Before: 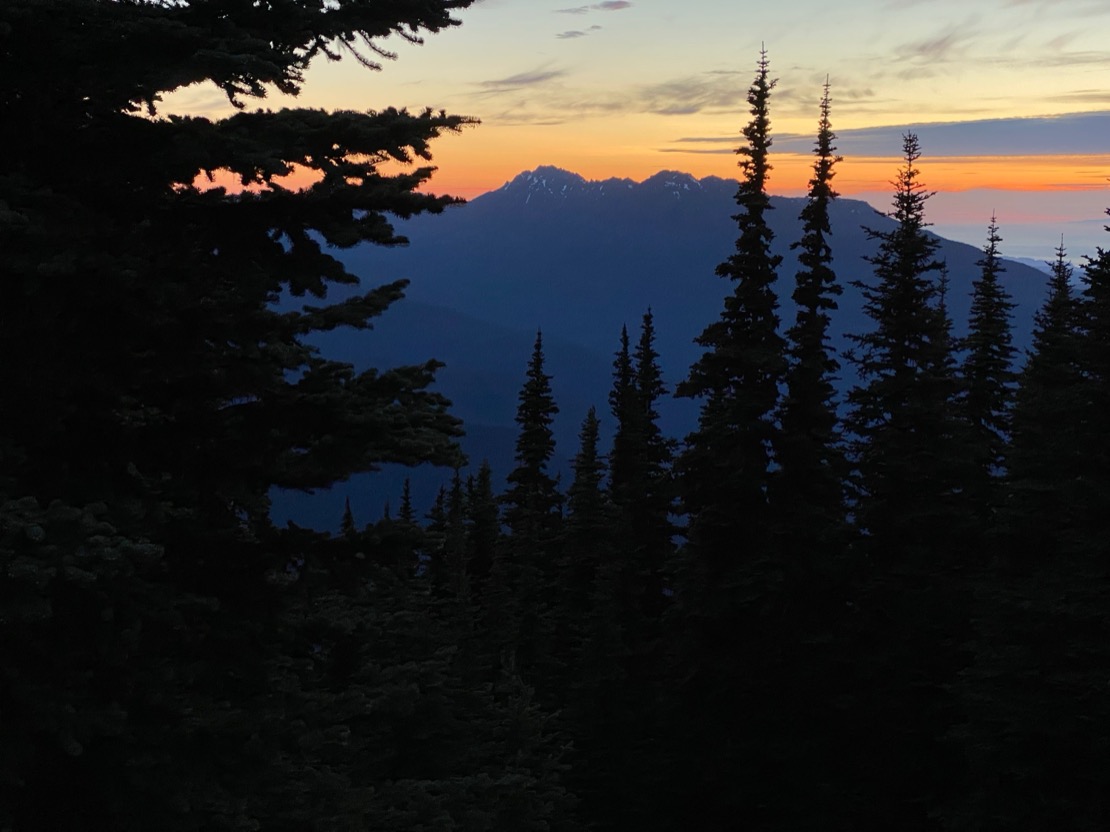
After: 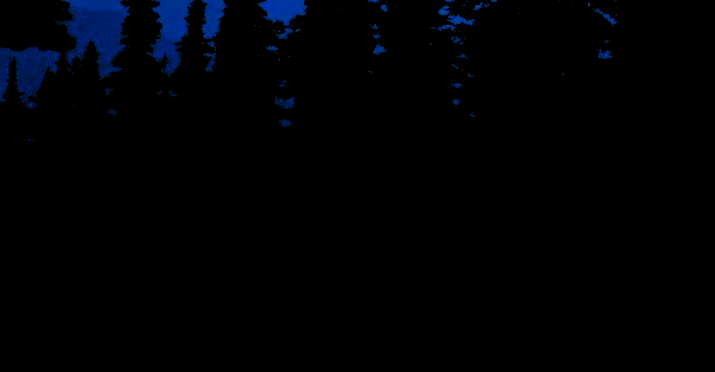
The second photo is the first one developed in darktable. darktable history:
levels: levels [0.008, 0.318, 0.836]
crop and rotate: left 35.509%, top 50.238%, bottom 4.934%
filmic rgb: black relative exposure -3.86 EV, white relative exposure 3.48 EV, hardness 2.63, contrast 1.103
contrast brightness saturation: contrast 0.39, brightness 0.1
